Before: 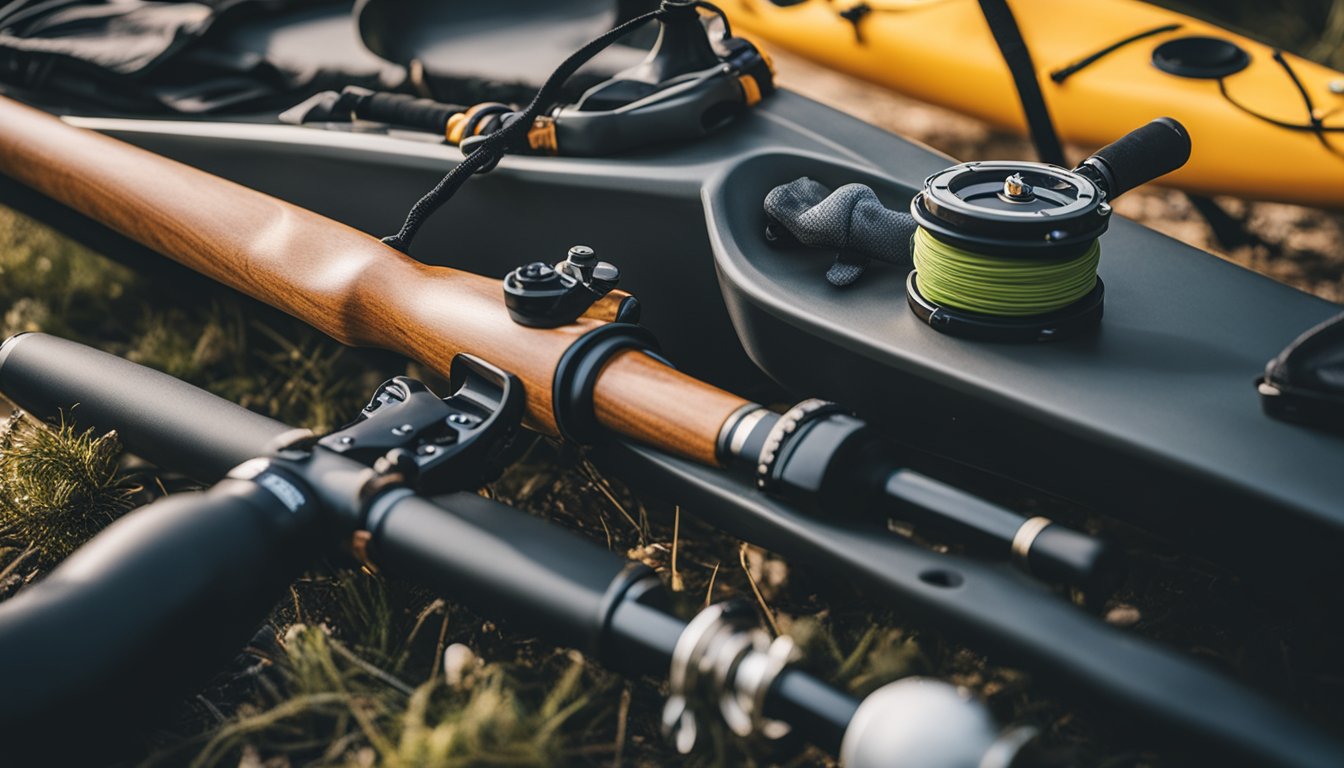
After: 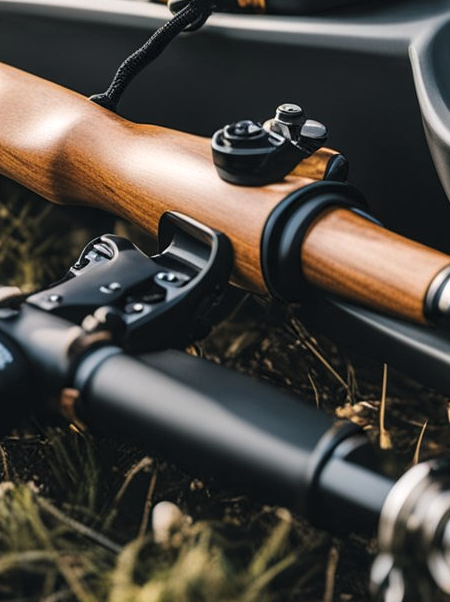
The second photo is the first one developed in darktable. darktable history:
crop and rotate: left 21.77%, top 18.528%, right 44.676%, bottom 2.997%
levels: mode automatic, black 0.023%, white 99.97%, levels [0.062, 0.494, 0.925]
